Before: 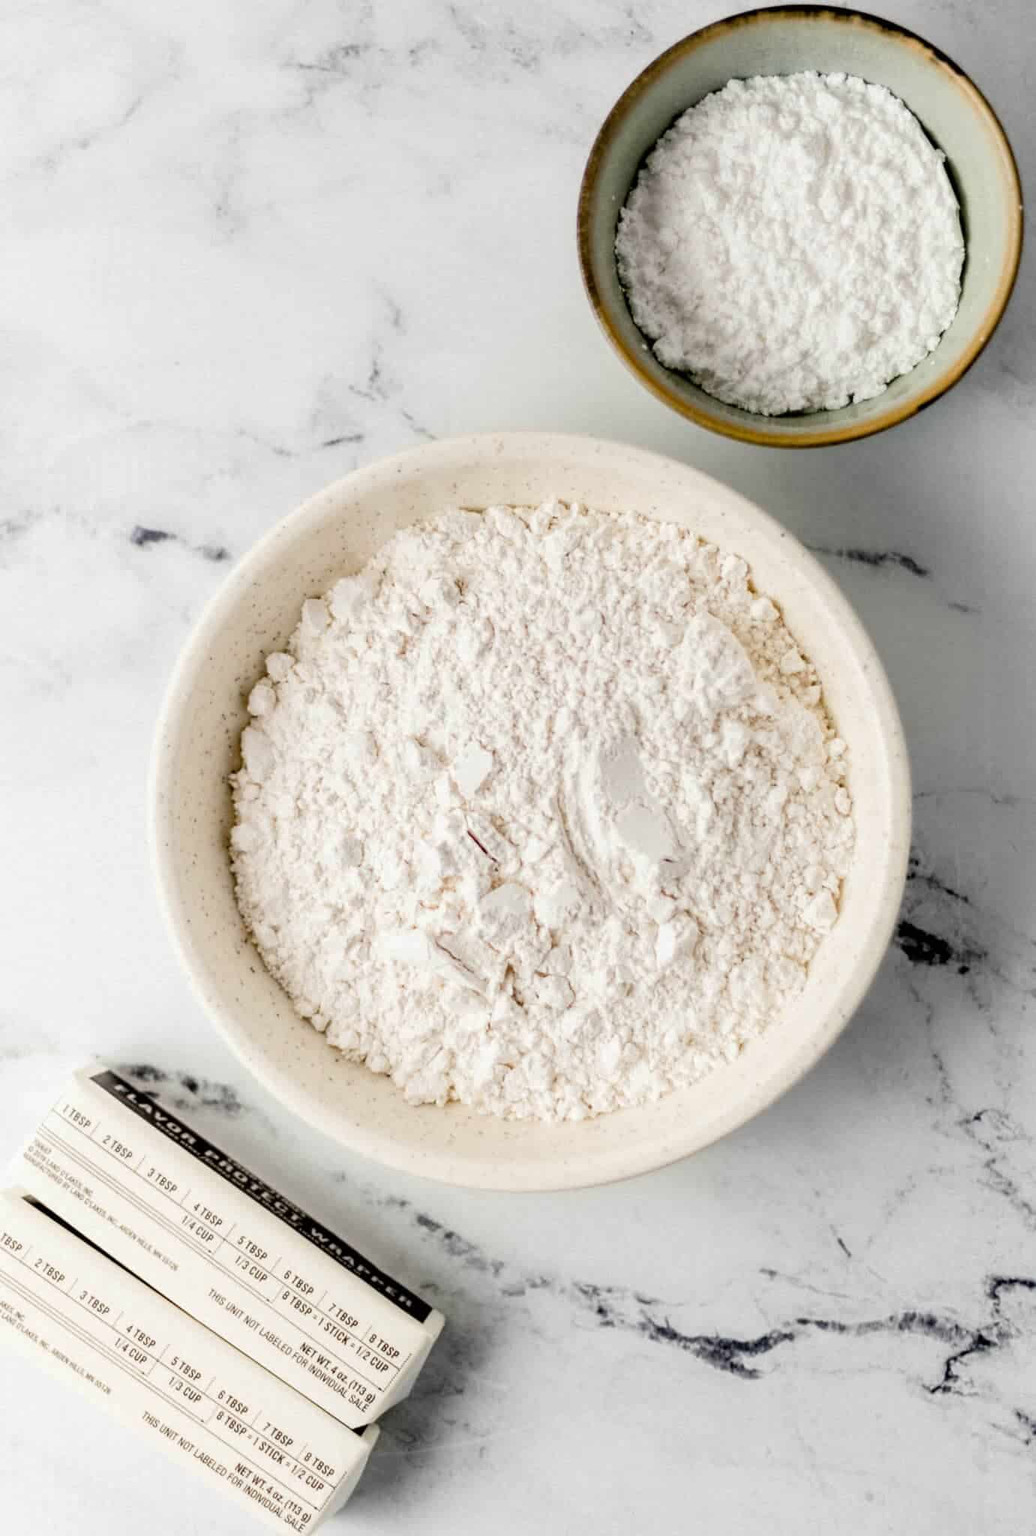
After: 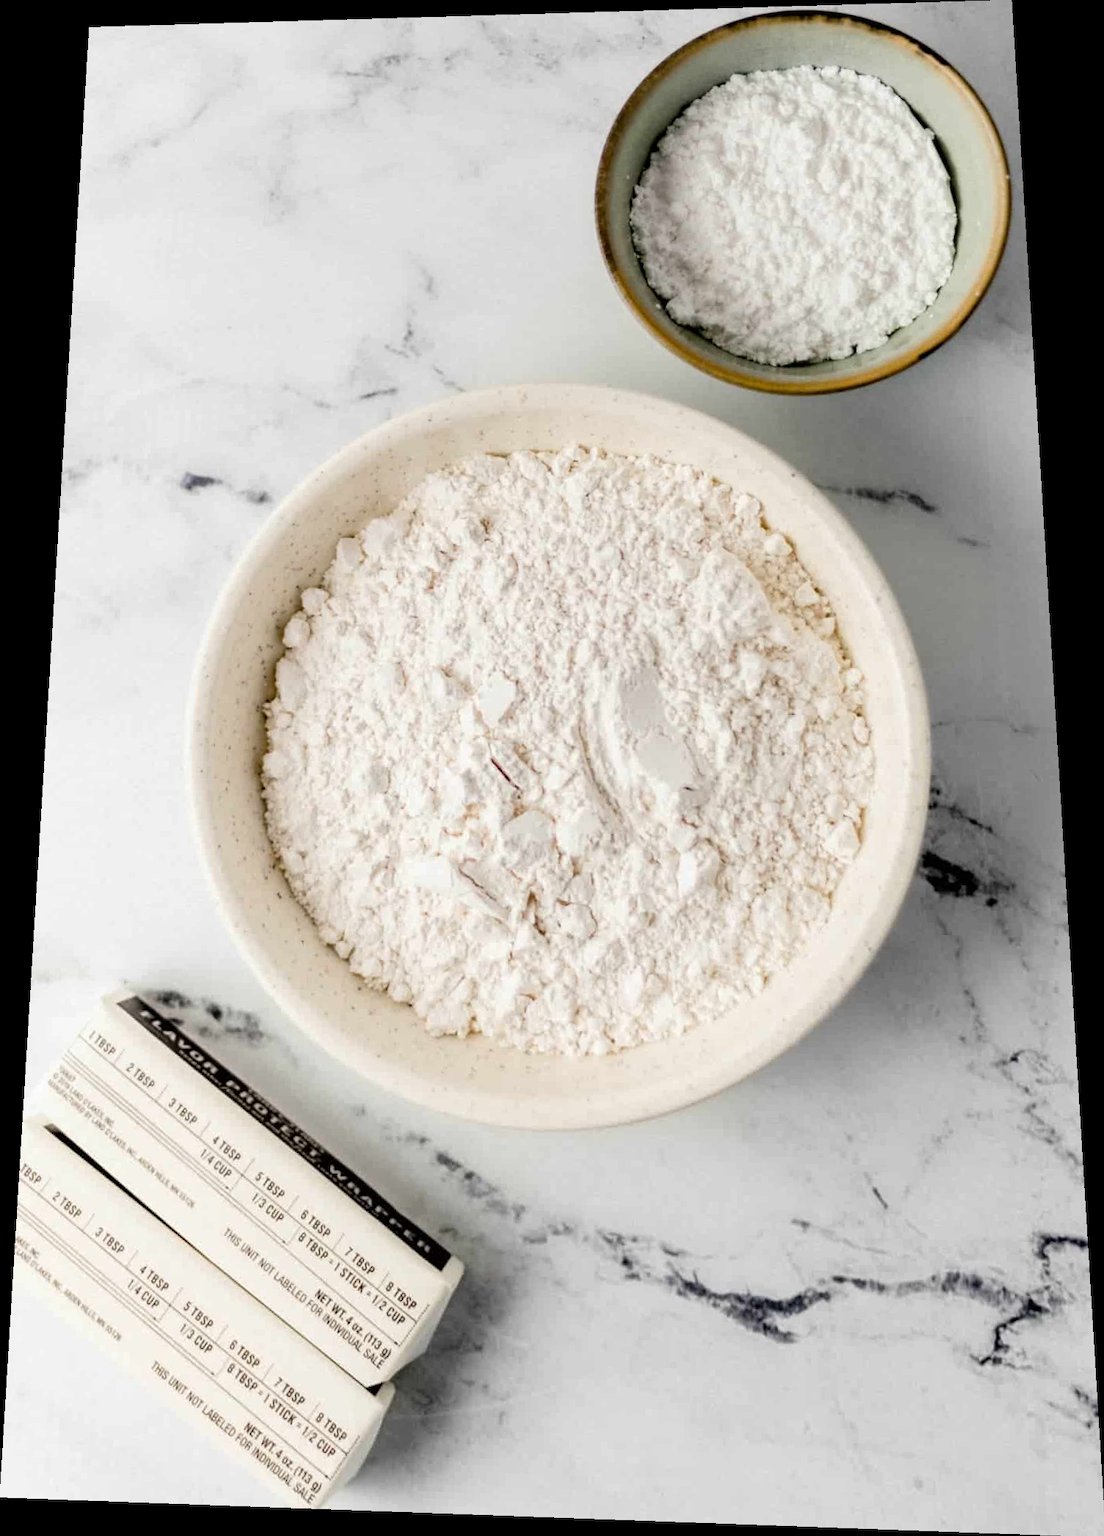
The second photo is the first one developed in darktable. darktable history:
rotate and perspective: rotation 0.128°, lens shift (vertical) -0.181, lens shift (horizontal) -0.044, shear 0.001, automatic cropping off
white balance: red 1, blue 1
